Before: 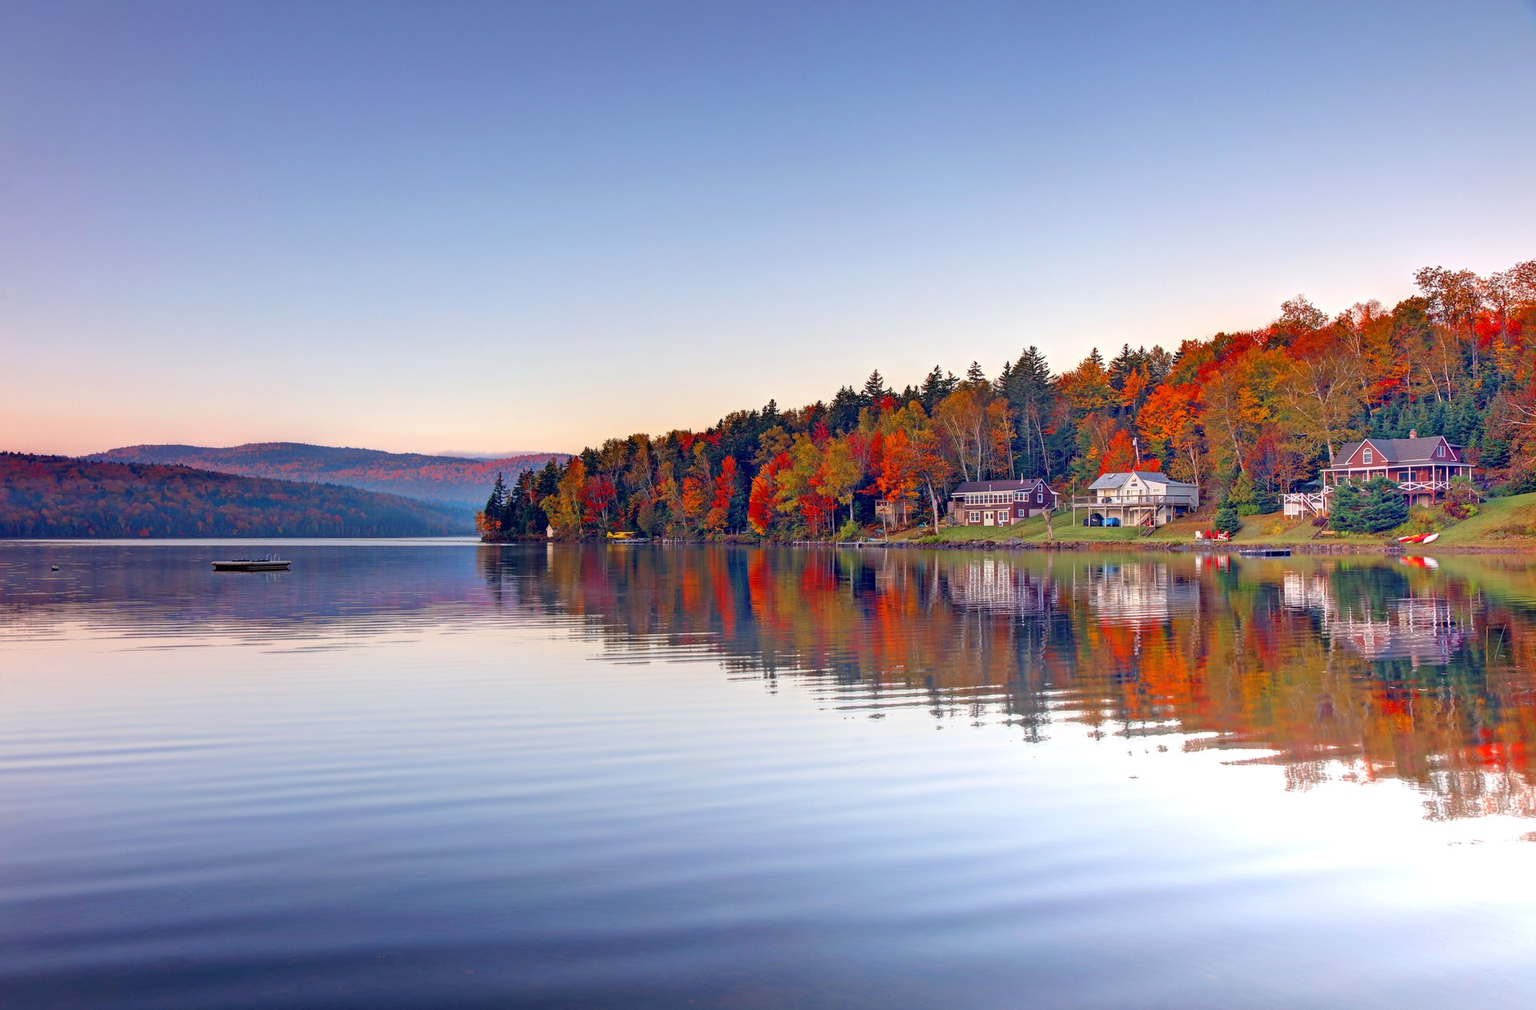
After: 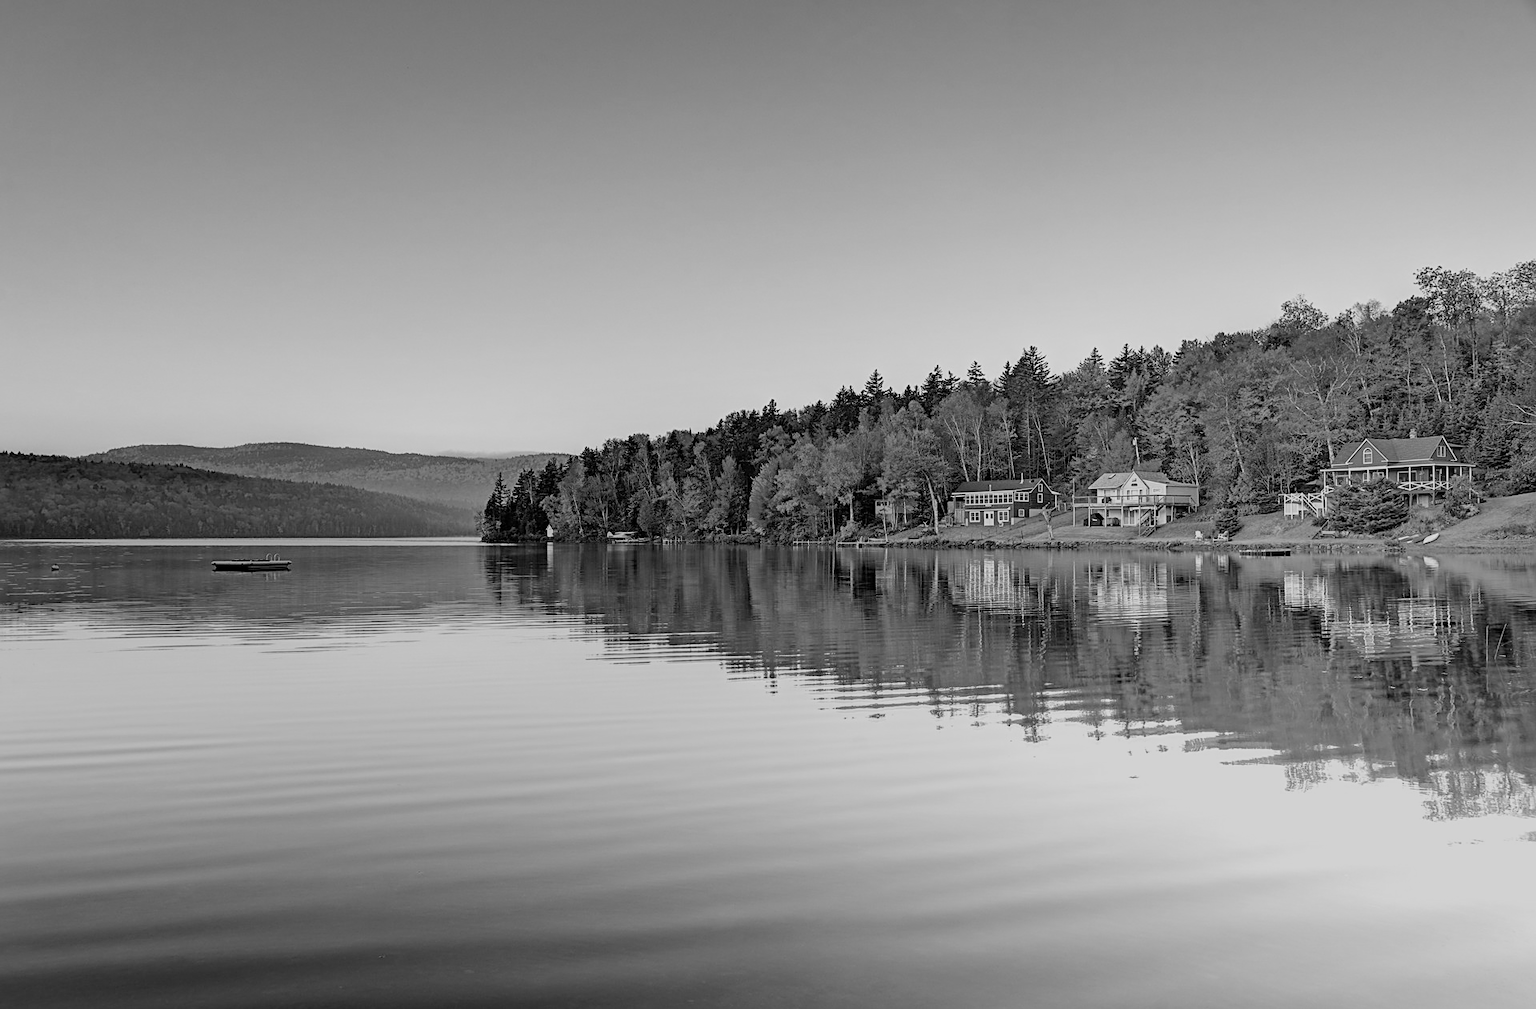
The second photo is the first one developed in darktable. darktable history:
filmic rgb: black relative exposure -7.48 EV, white relative exposure 4.83 EV, hardness 3.4, color science v6 (2022)
monochrome: on, module defaults
sharpen: on, module defaults
exposure: black level correction 0.001, compensate highlight preservation false
